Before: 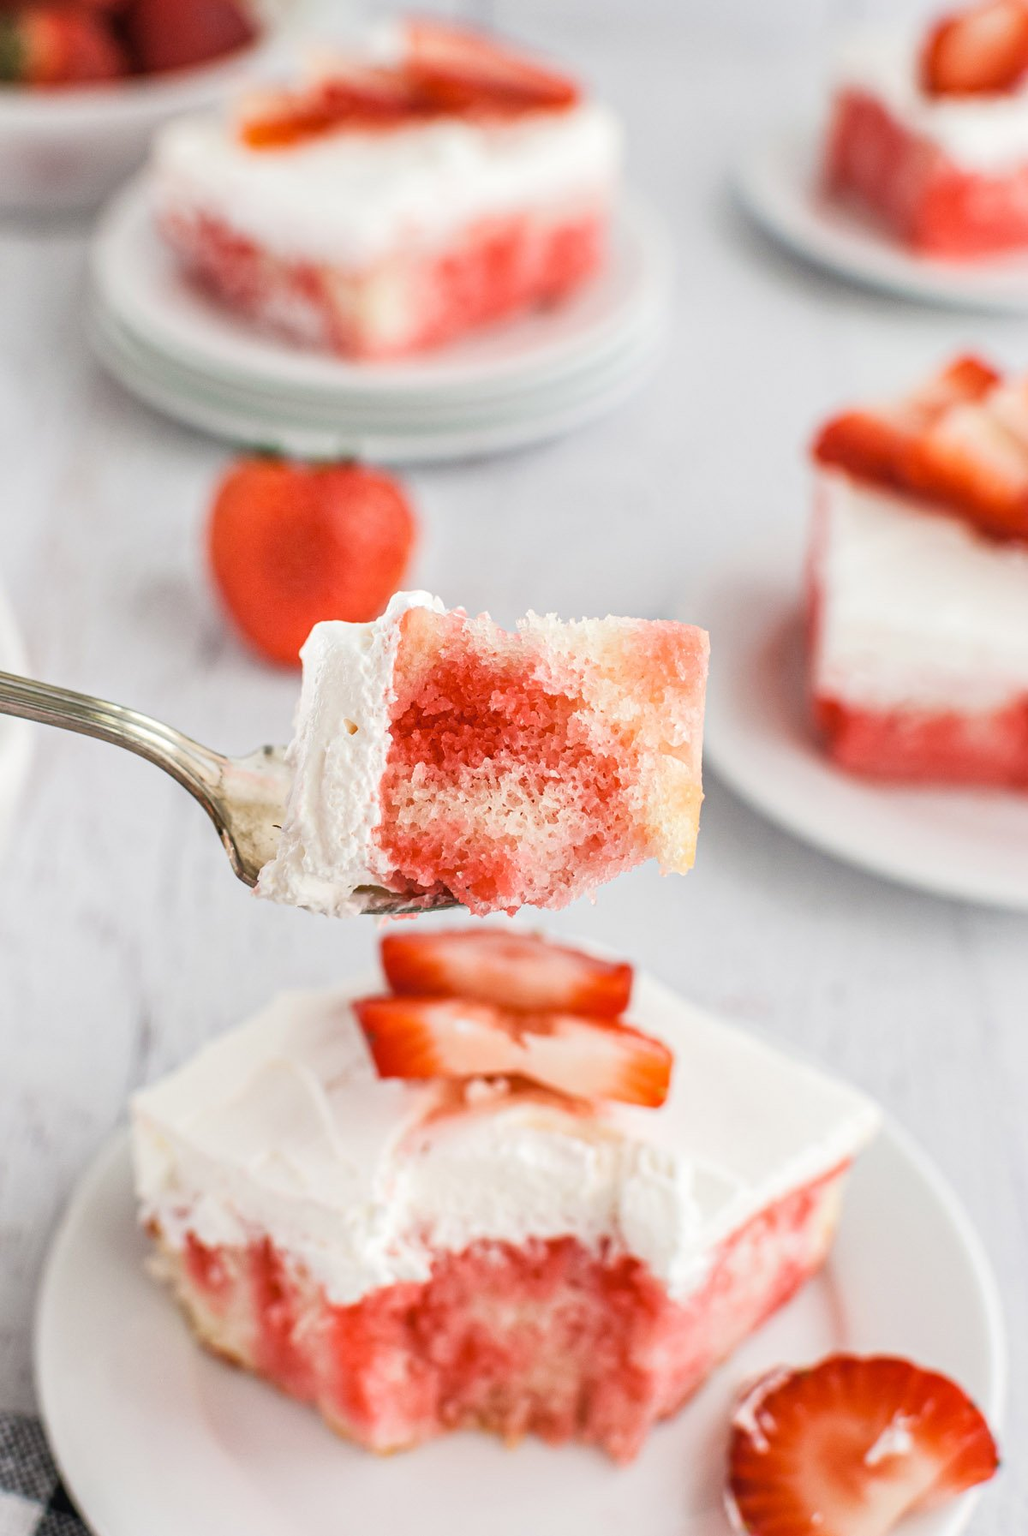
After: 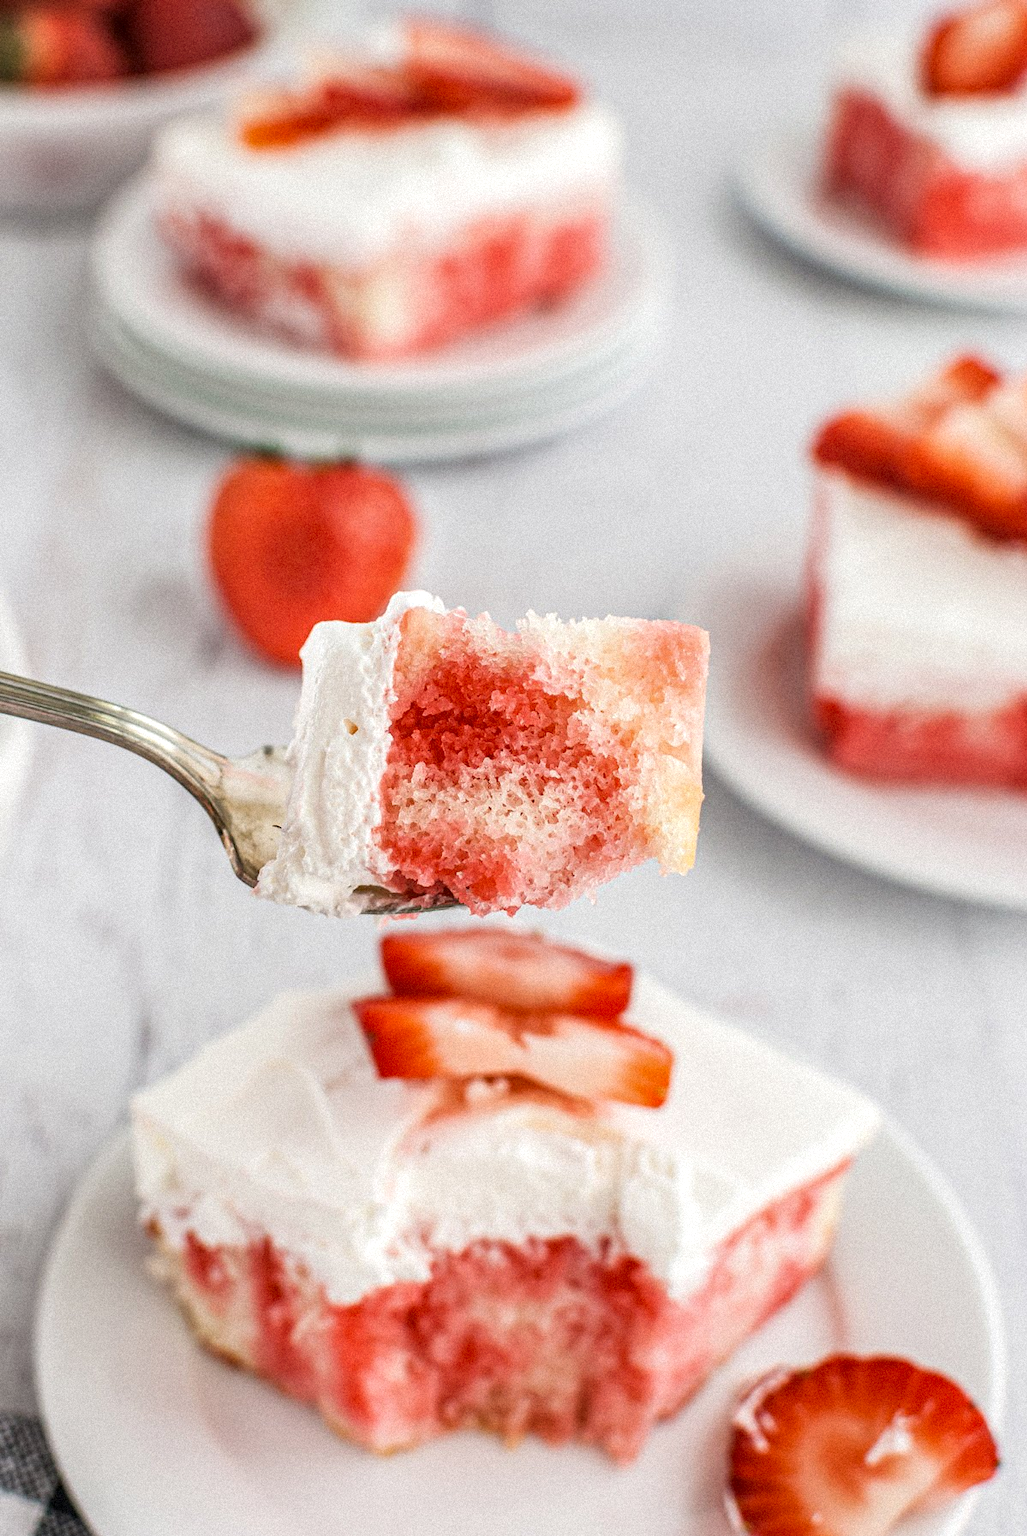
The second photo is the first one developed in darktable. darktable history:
grain: mid-tones bias 0%
local contrast: on, module defaults
